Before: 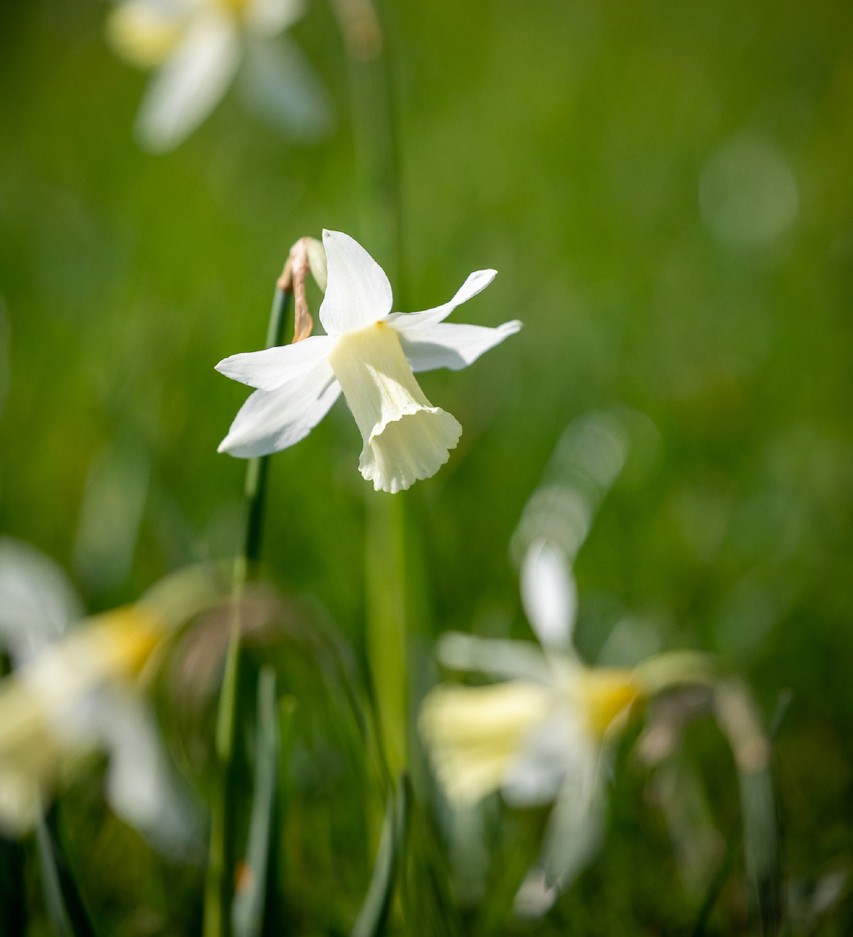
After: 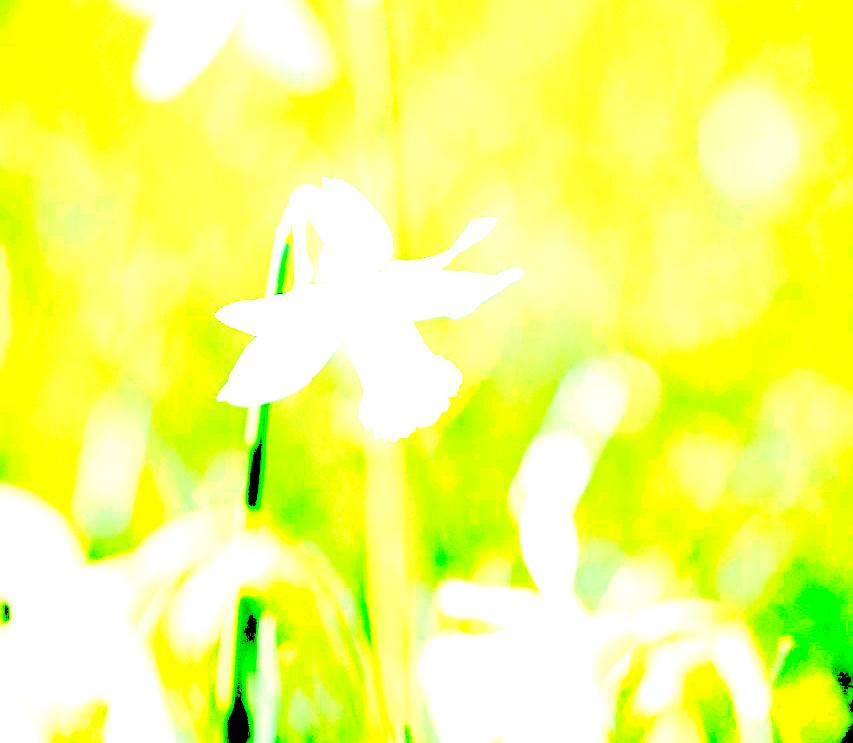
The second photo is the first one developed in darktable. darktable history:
base curve: curves: ch0 [(0, 0) (0.012, 0.01) (0.073, 0.168) (0.31, 0.711) (0.645, 0.957) (1, 1)], preserve colors none
crop and rotate: top 5.652%, bottom 14.965%
levels: black 0.045%, levels [0.246, 0.256, 0.506]
exposure: exposure 0.664 EV, compensate highlight preservation false
sharpen: on, module defaults
local contrast: mode bilateral grid, contrast 20, coarseness 50, detail 131%, midtone range 0.2
color zones: curves: ch0 [(0.018, 0.548) (0.224, 0.64) (0.425, 0.447) (0.675, 0.575) (0.732, 0.579)]; ch1 [(0.066, 0.487) (0.25, 0.5) (0.404, 0.43) (0.75, 0.421) (0.956, 0.421)]; ch2 [(0.044, 0.561) (0.215, 0.465) (0.399, 0.544) (0.465, 0.548) (0.614, 0.447) (0.724, 0.43) (0.882, 0.623) (0.956, 0.632)]
